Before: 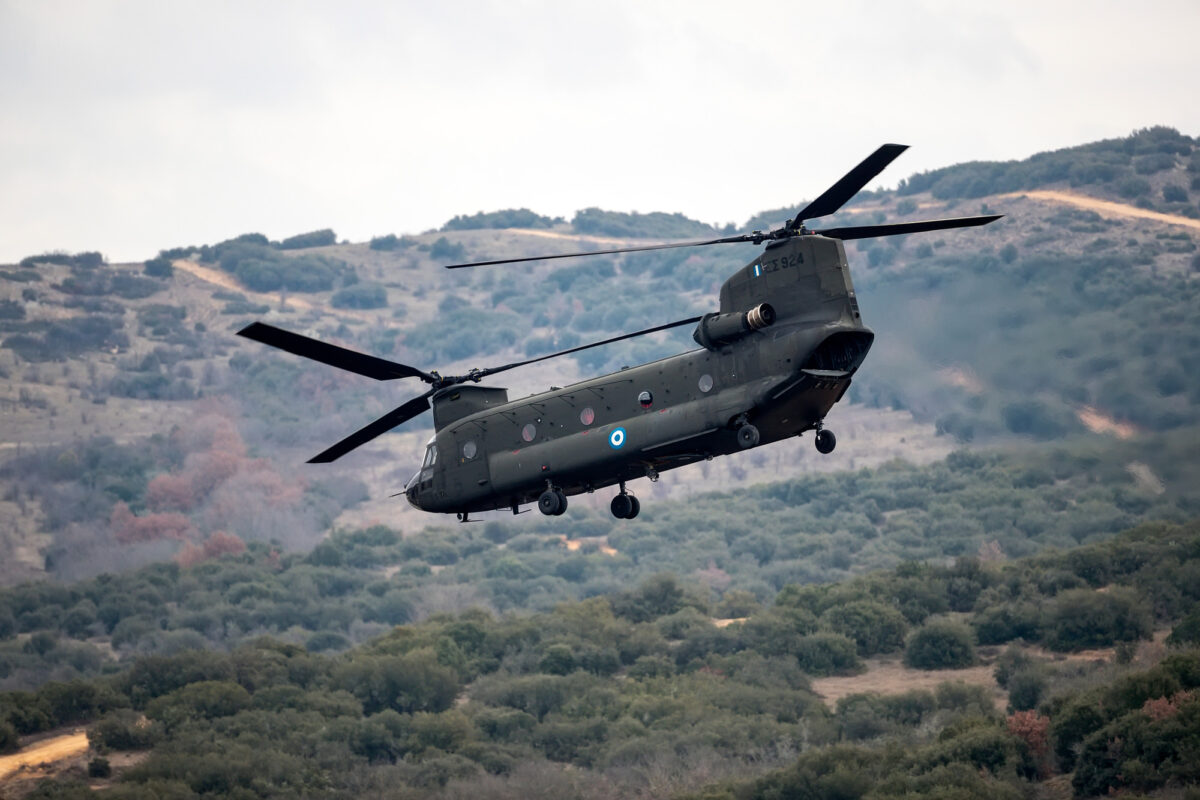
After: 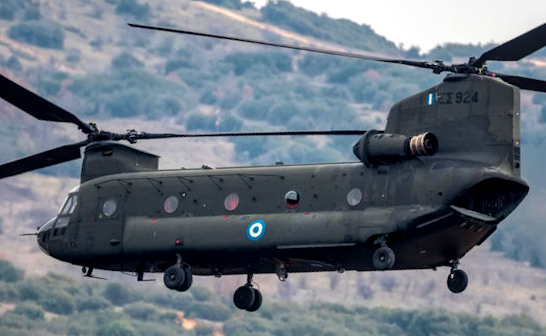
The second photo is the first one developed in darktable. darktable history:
rotate and perspective: rotation 13.27°, automatic cropping off
velvia: on, module defaults
crop: left 31.751%, top 32.172%, right 27.8%, bottom 35.83%
local contrast: on, module defaults
